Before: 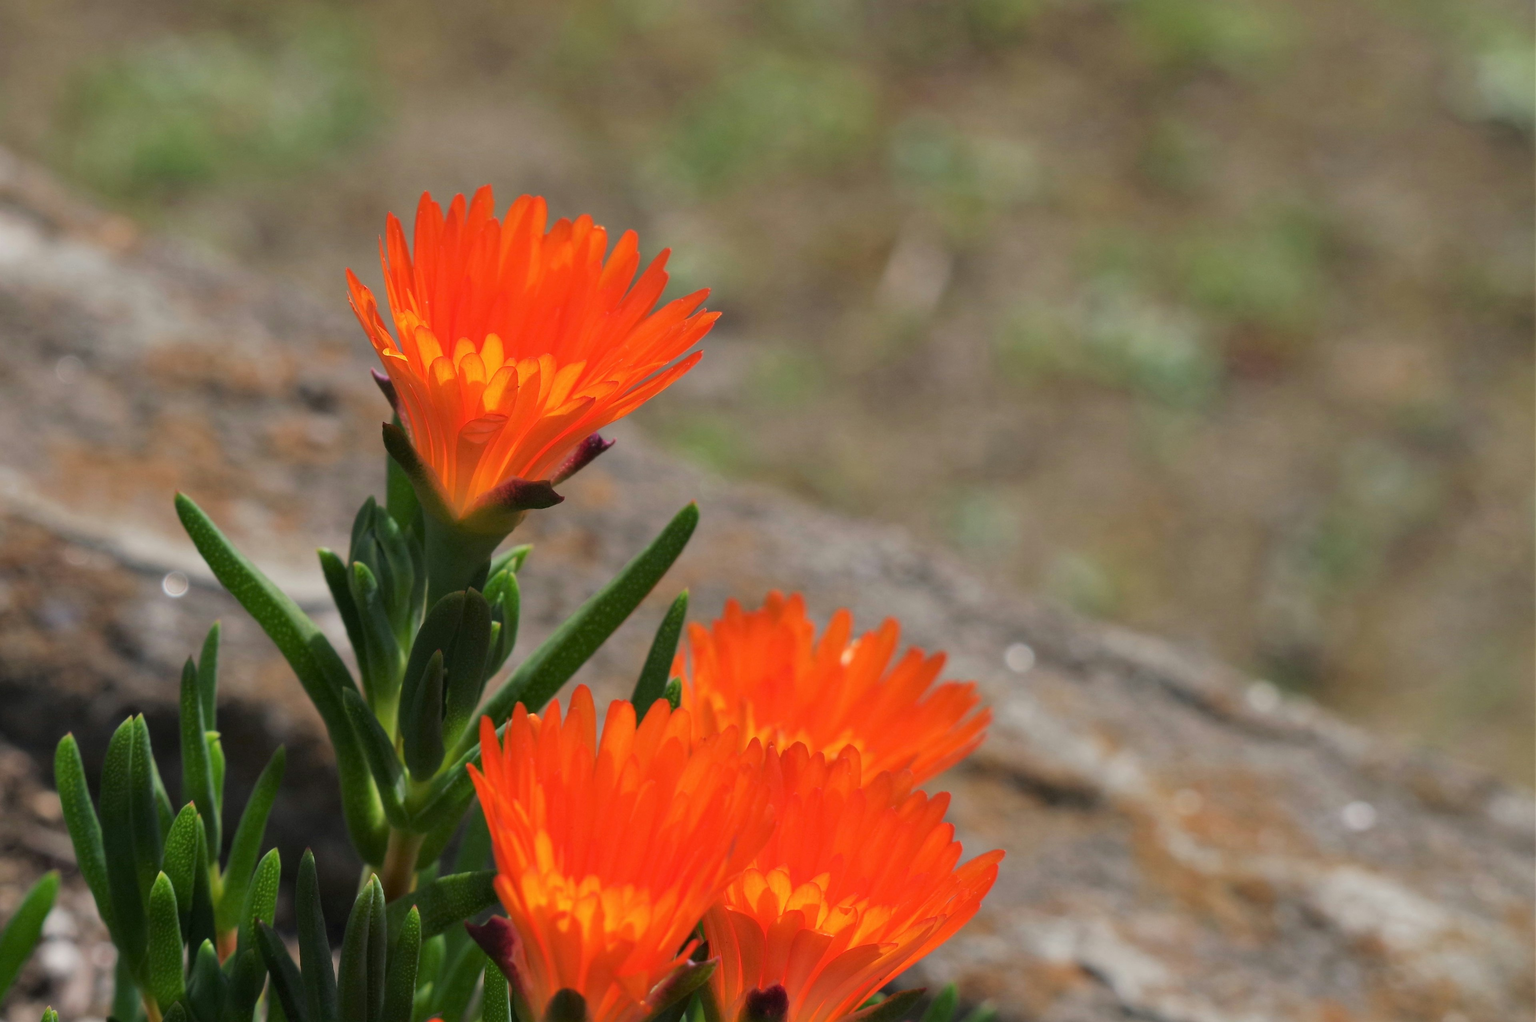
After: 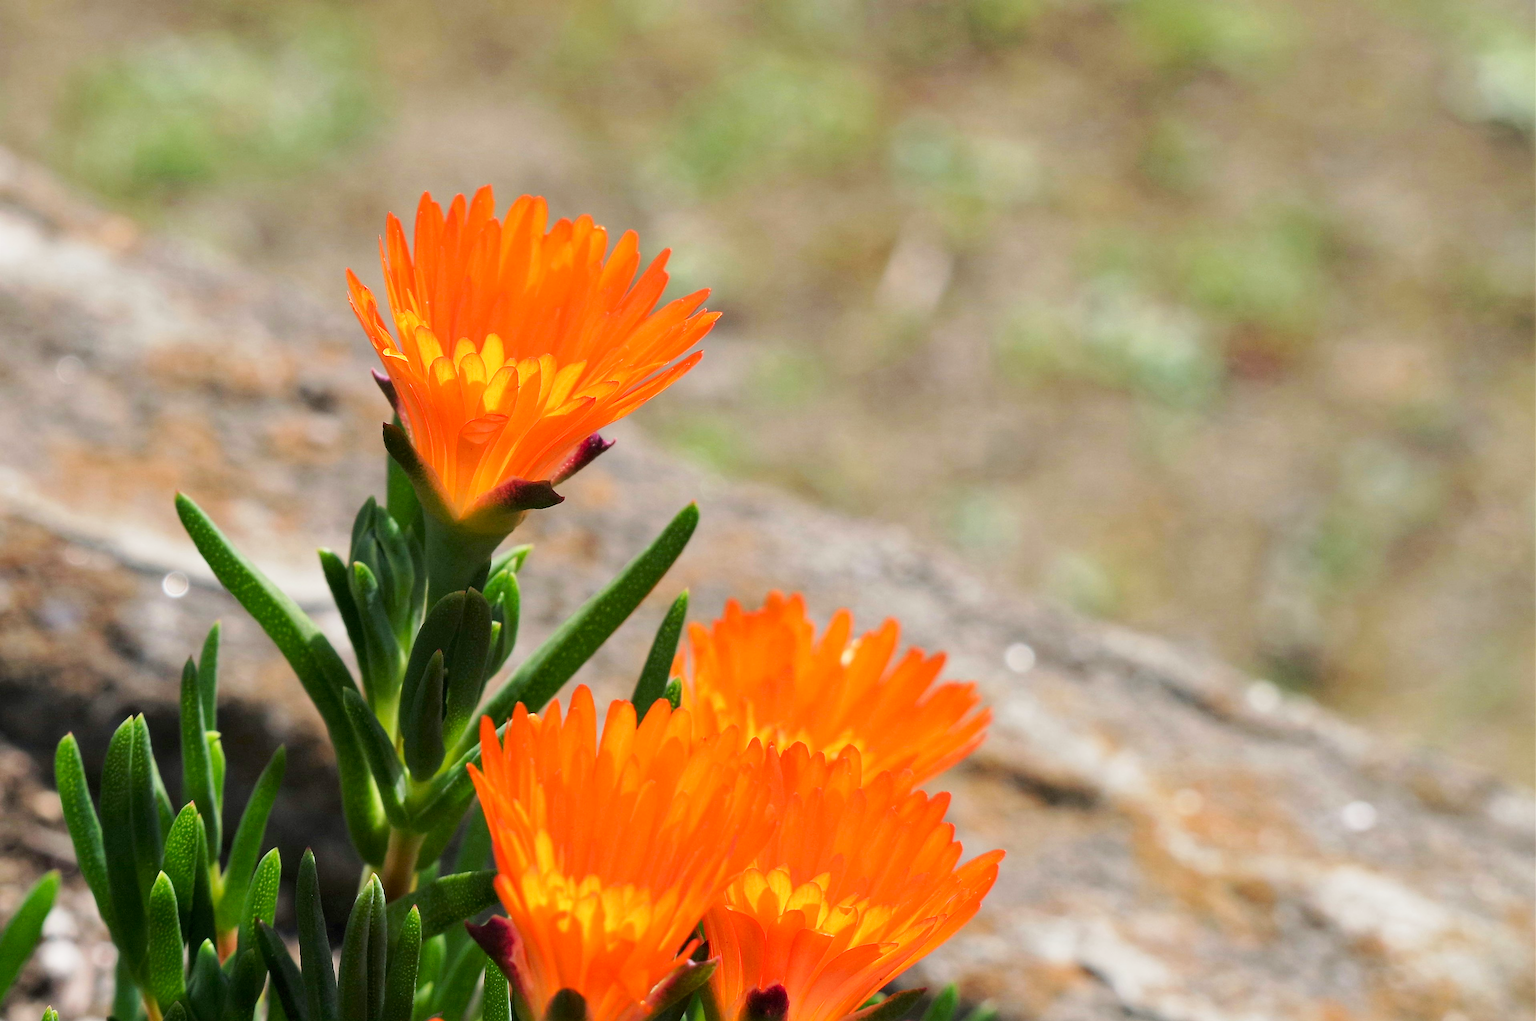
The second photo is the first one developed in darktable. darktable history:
base curve: curves: ch0 [(0, 0) (0.005, 0.002) (0.15, 0.3) (0.4, 0.7) (0.75, 0.95) (1, 1)], preserve colors none
sharpen: radius 1.399, amount 1.268, threshold 0.698
